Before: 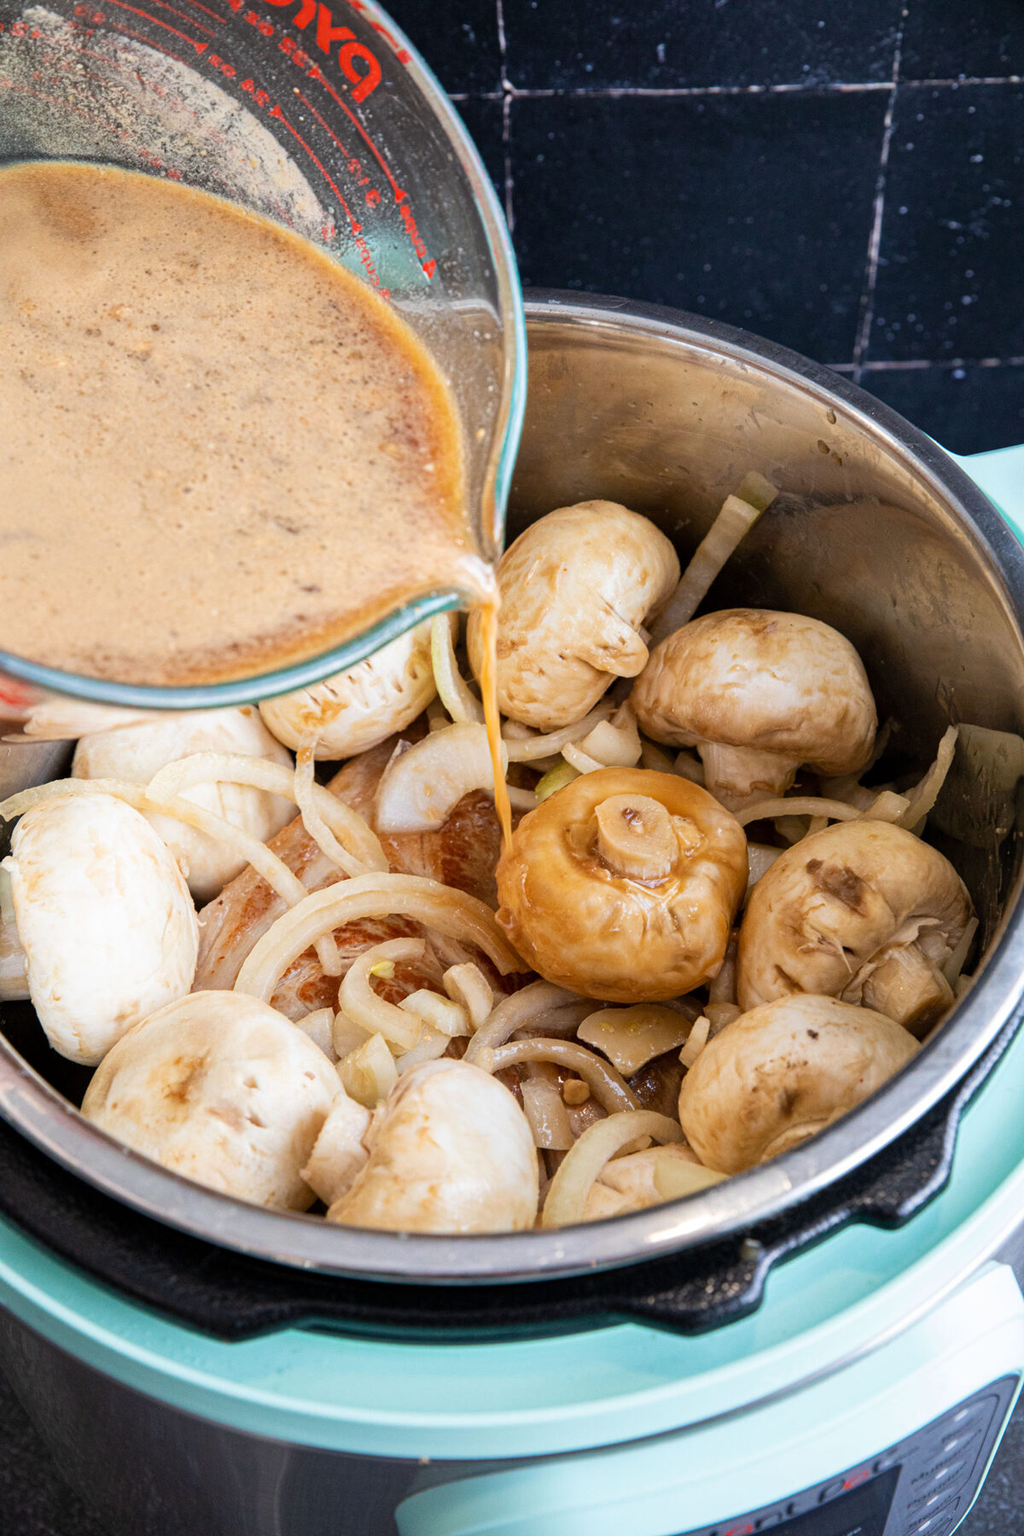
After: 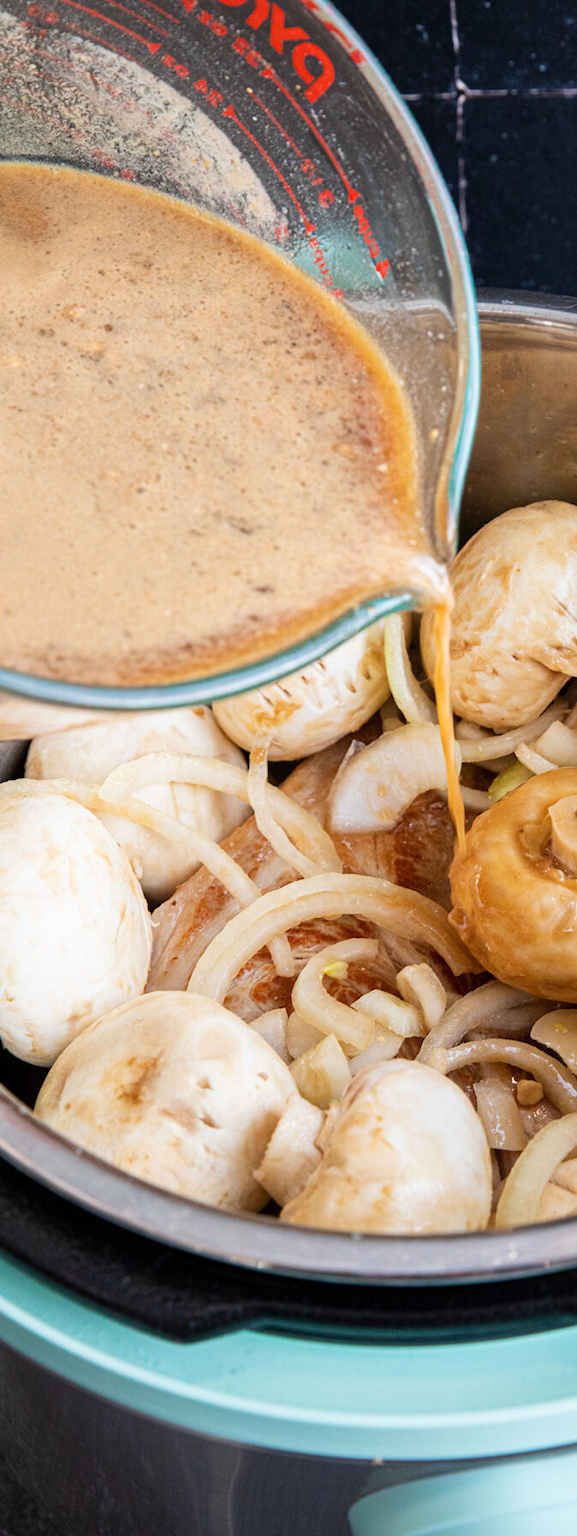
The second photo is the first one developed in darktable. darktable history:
crop: left 4.648%, right 38.999%
